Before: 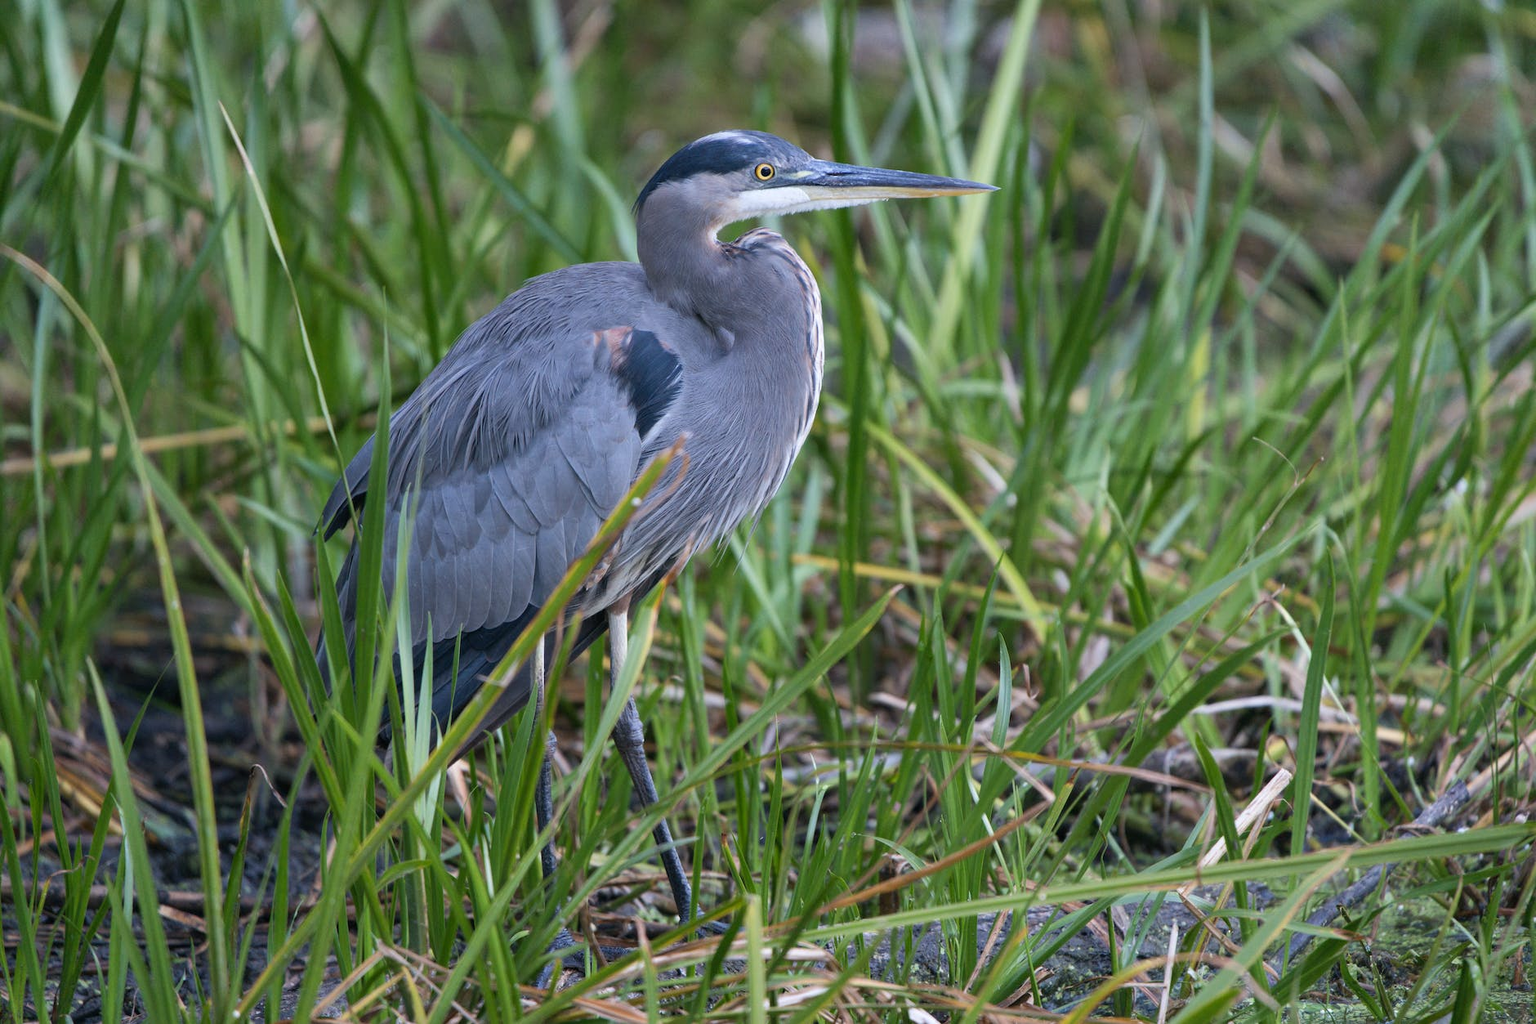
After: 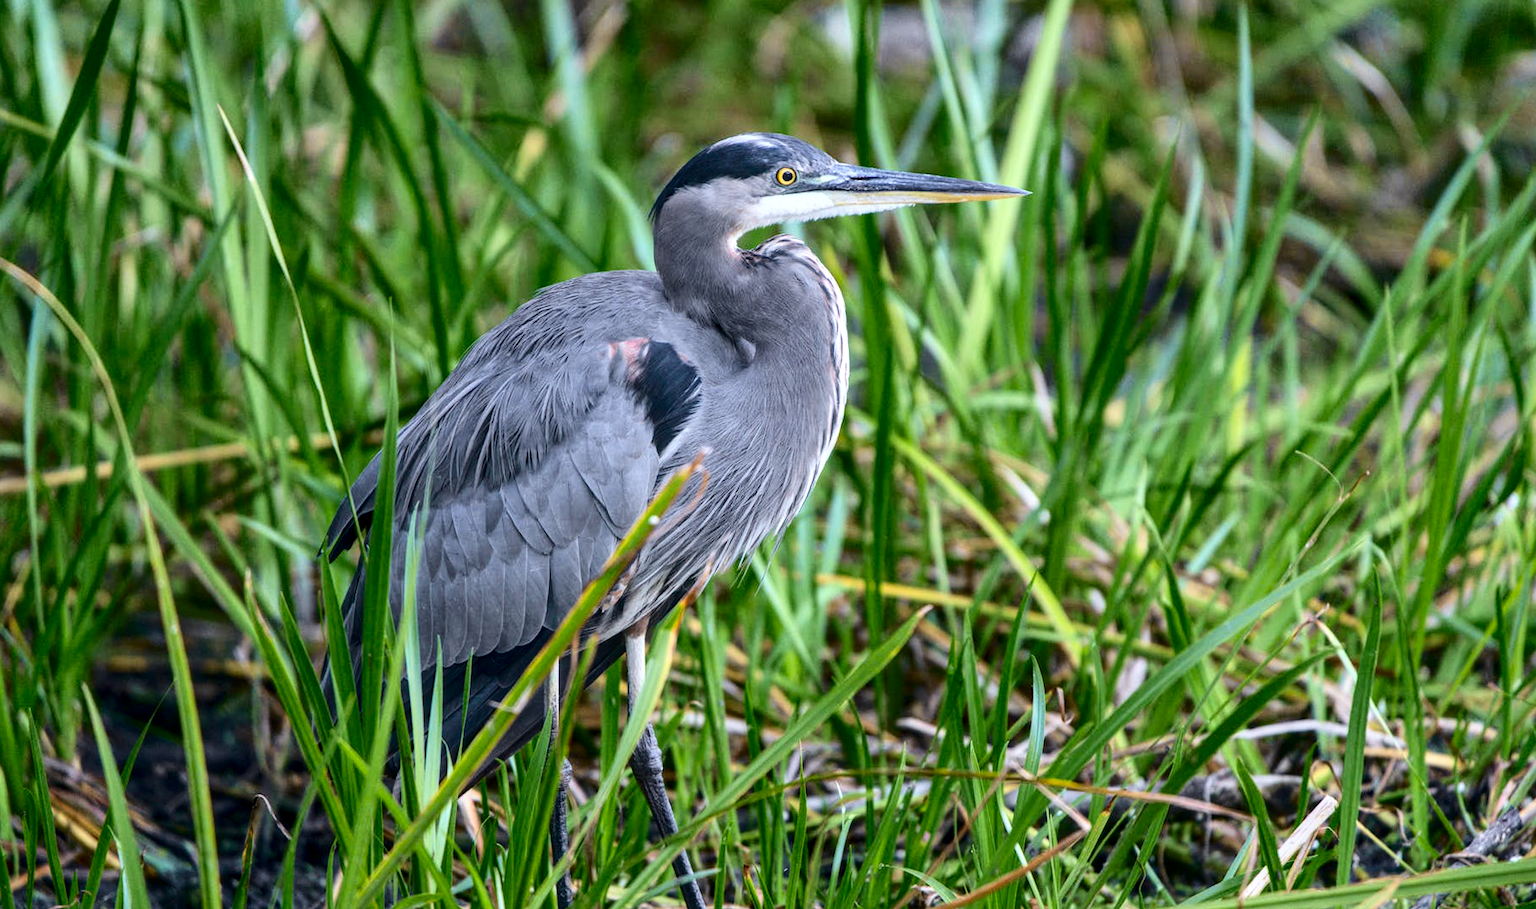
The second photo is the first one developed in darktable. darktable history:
crop and rotate: angle 0.2°, left 0.275%, right 3.127%, bottom 14.18%
local contrast: detail 130%
tone curve: curves: ch0 [(0, 0.023) (0.132, 0.075) (0.251, 0.186) (0.441, 0.476) (0.662, 0.757) (0.849, 0.927) (1, 0.99)]; ch1 [(0, 0) (0.447, 0.411) (0.483, 0.469) (0.498, 0.496) (0.518, 0.514) (0.561, 0.59) (0.606, 0.659) (0.657, 0.725) (0.869, 0.916) (1, 1)]; ch2 [(0, 0) (0.307, 0.315) (0.425, 0.438) (0.483, 0.477) (0.503, 0.503) (0.526, 0.553) (0.552, 0.601) (0.615, 0.669) (0.703, 0.797) (0.985, 0.966)], color space Lab, independent channels
